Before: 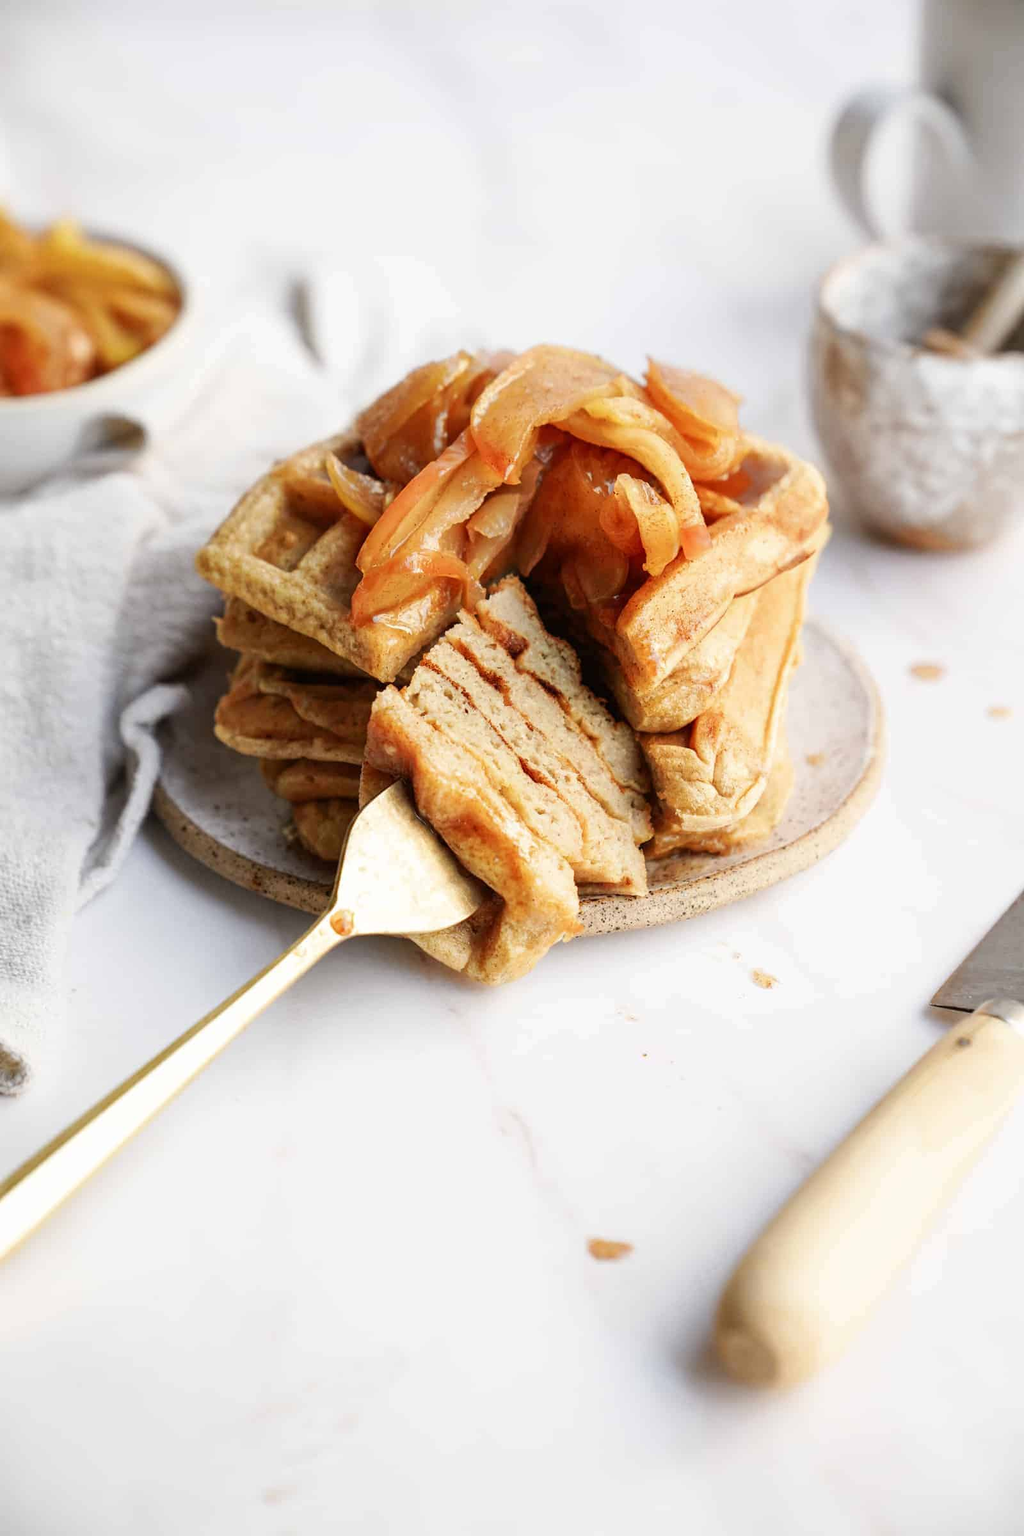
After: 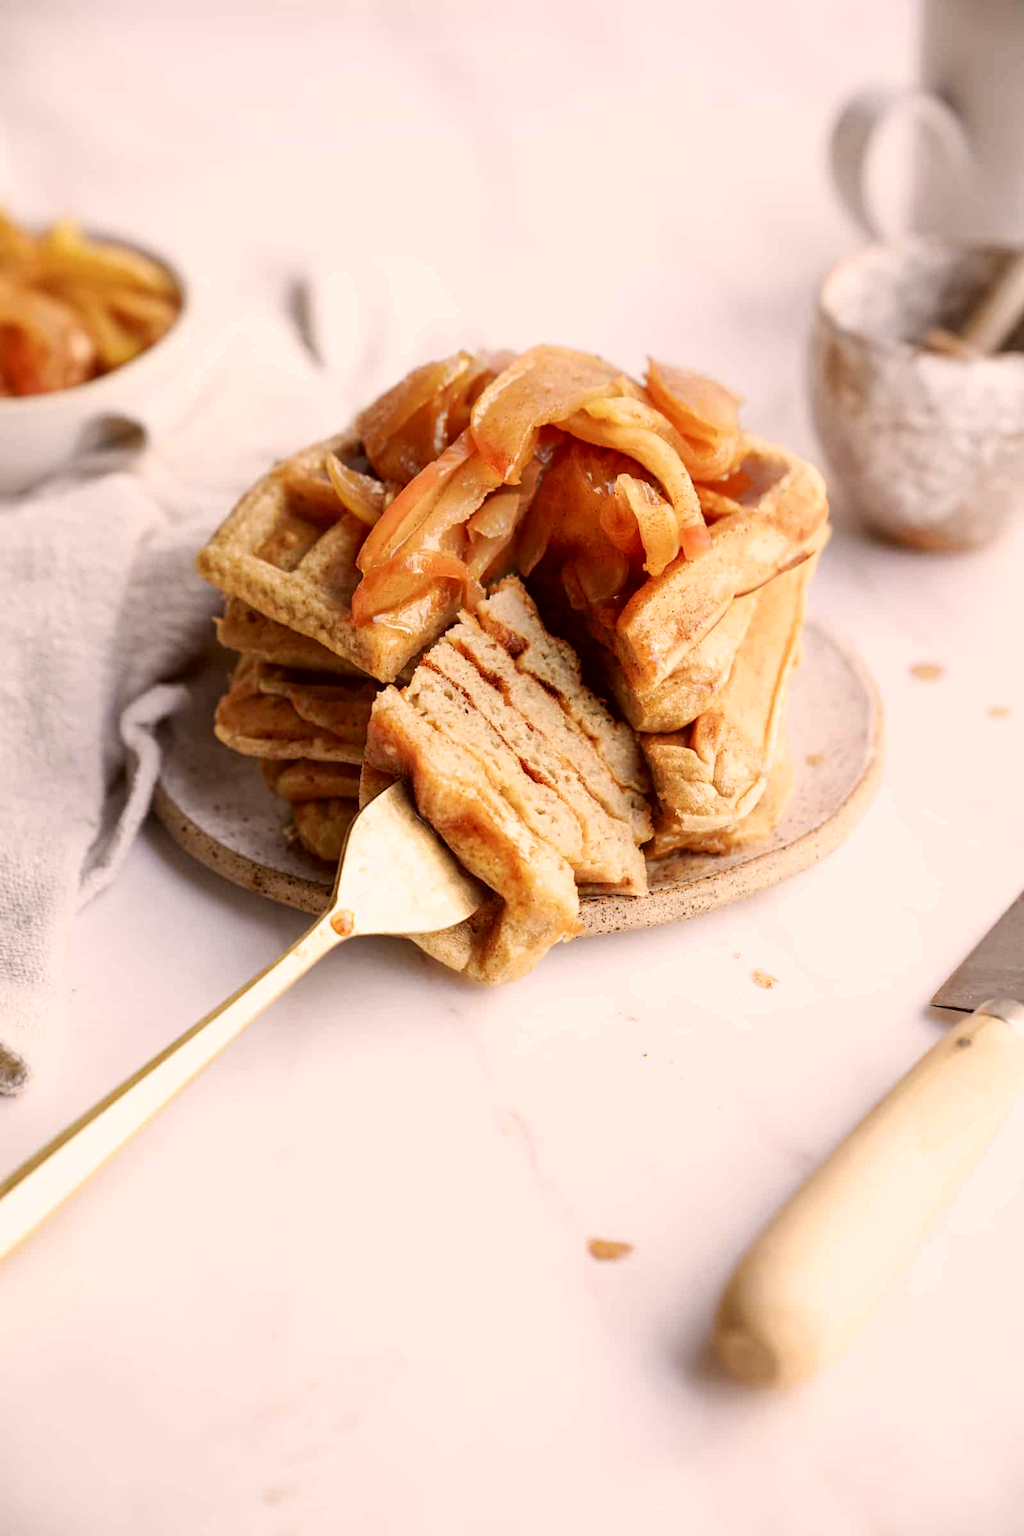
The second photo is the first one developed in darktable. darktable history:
color correction: highlights a* 10.2, highlights b* 9.64, shadows a* 8.26, shadows b* 8.11, saturation 0.811
exposure: black level correction 0.002, compensate highlight preservation false
contrast brightness saturation: saturation 0.125
